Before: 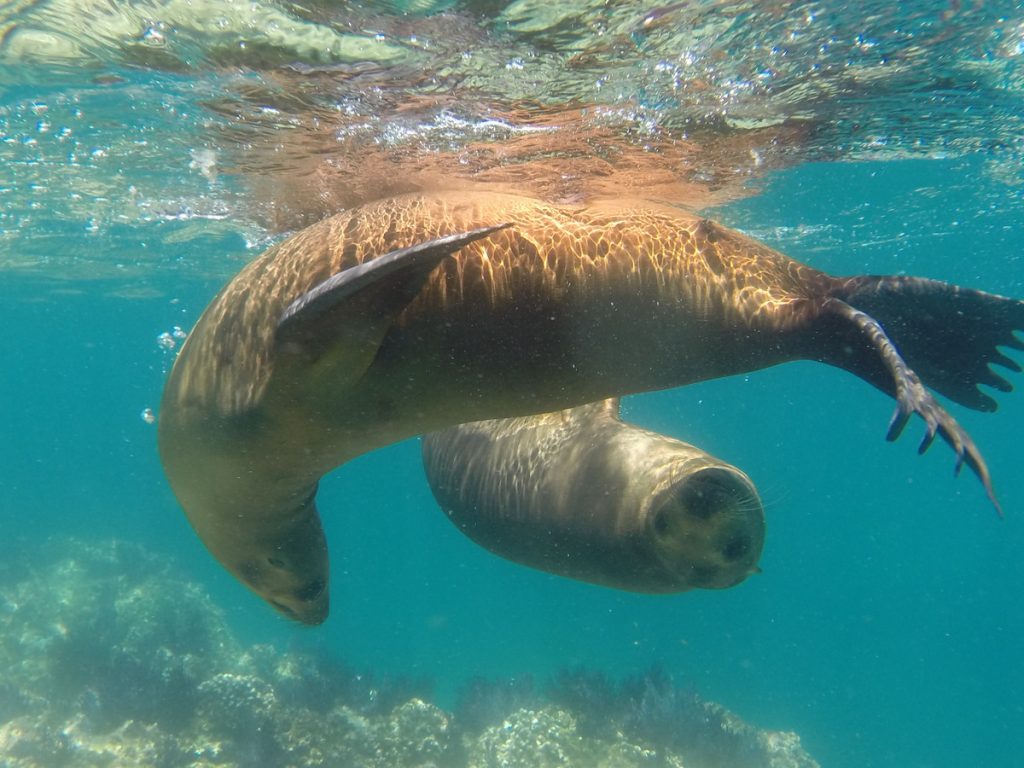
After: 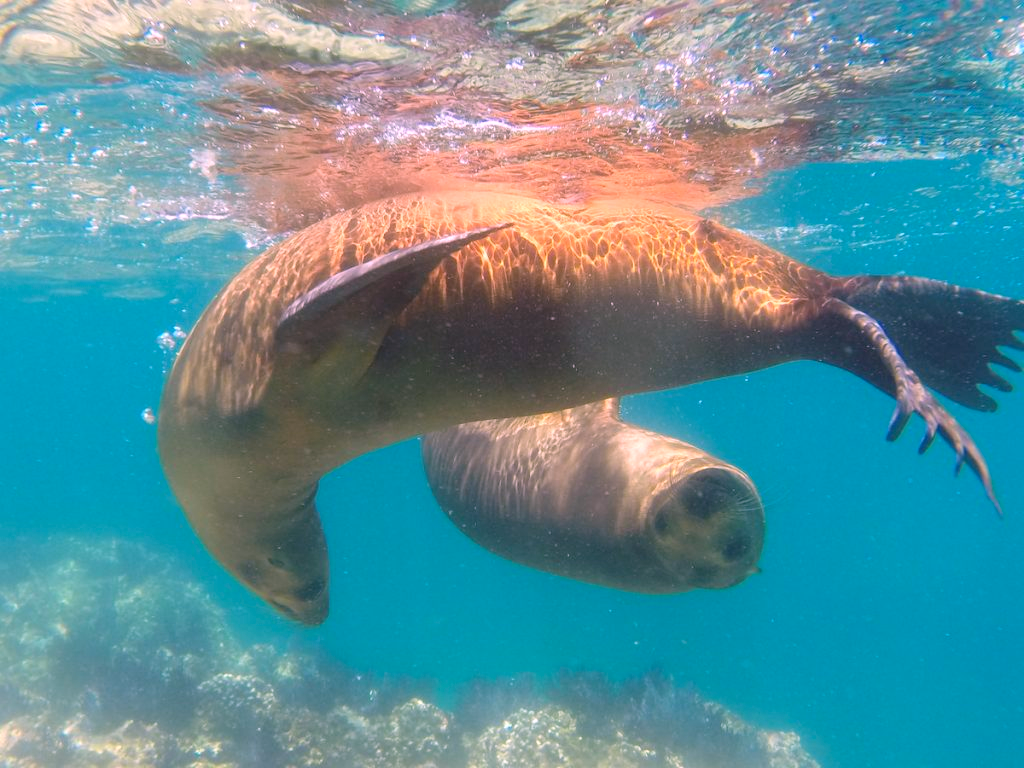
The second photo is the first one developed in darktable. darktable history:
contrast brightness saturation: contrast 0.07, brightness 0.08, saturation 0.18
white balance: red 1.188, blue 1.11
